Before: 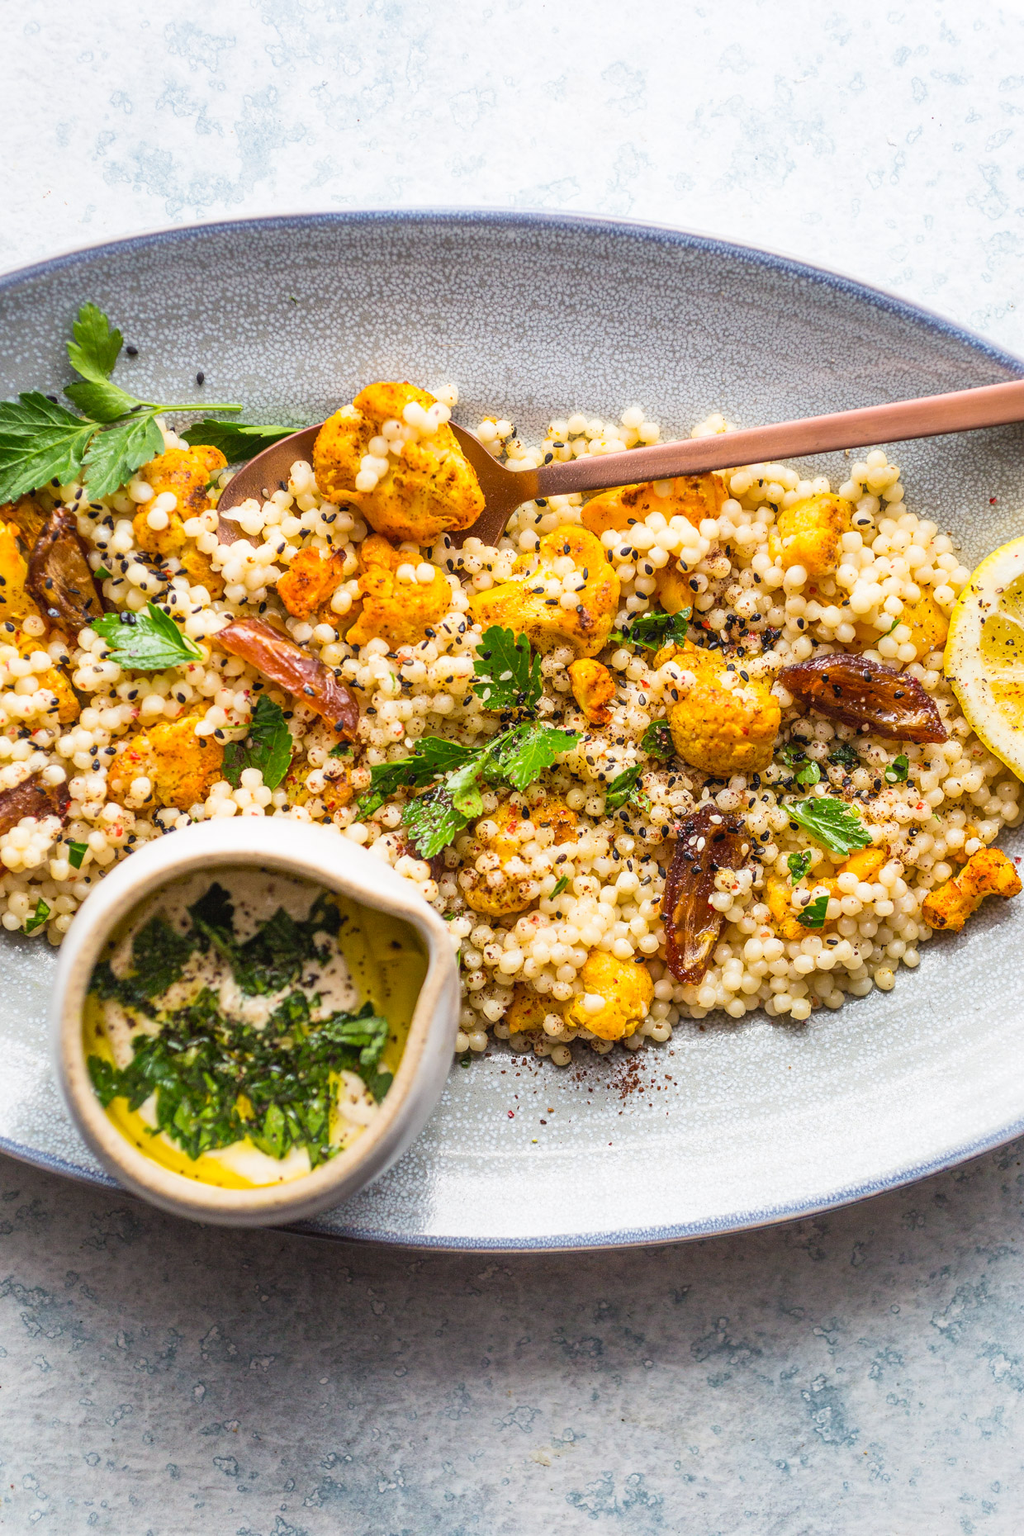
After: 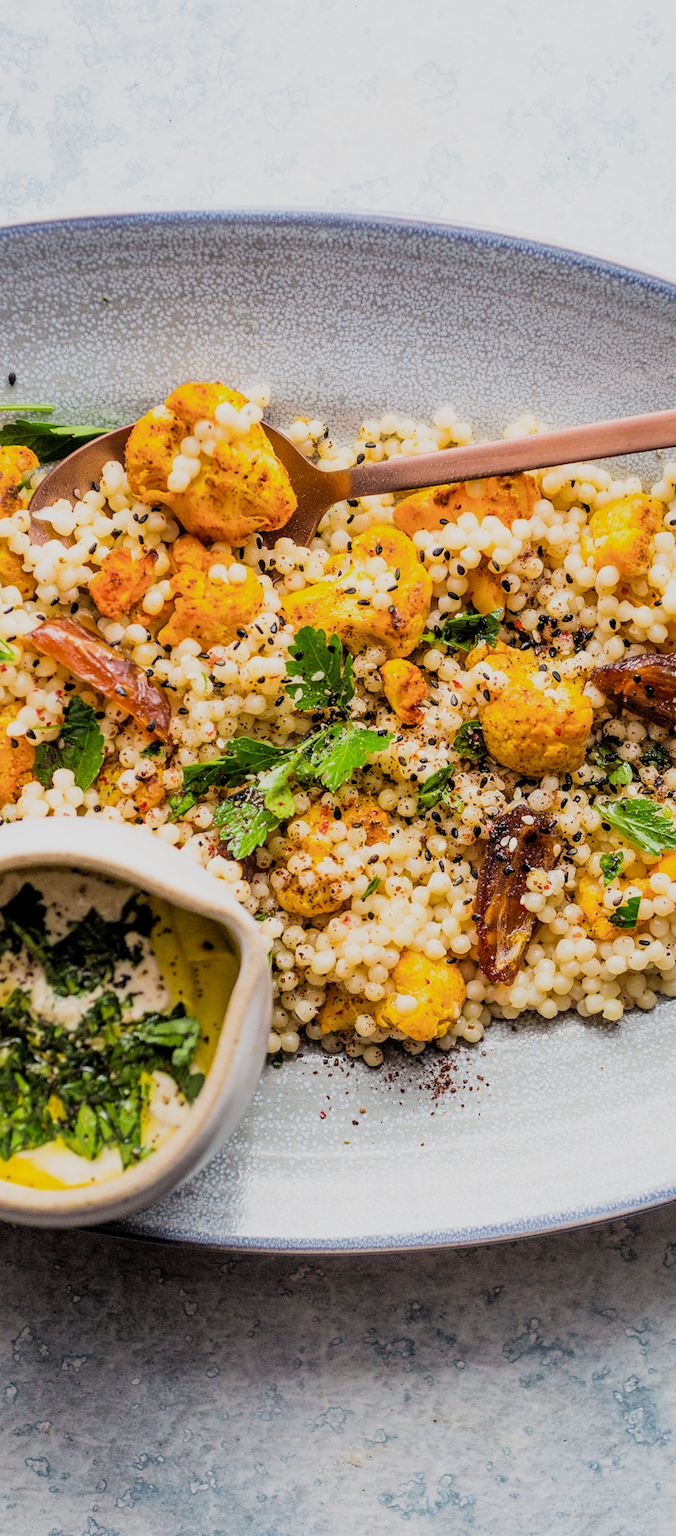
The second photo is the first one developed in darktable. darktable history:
crop and rotate: left 18.442%, right 15.508%
filmic rgb: black relative exposure -5 EV, hardness 2.88, contrast 1.1, highlights saturation mix -20%
